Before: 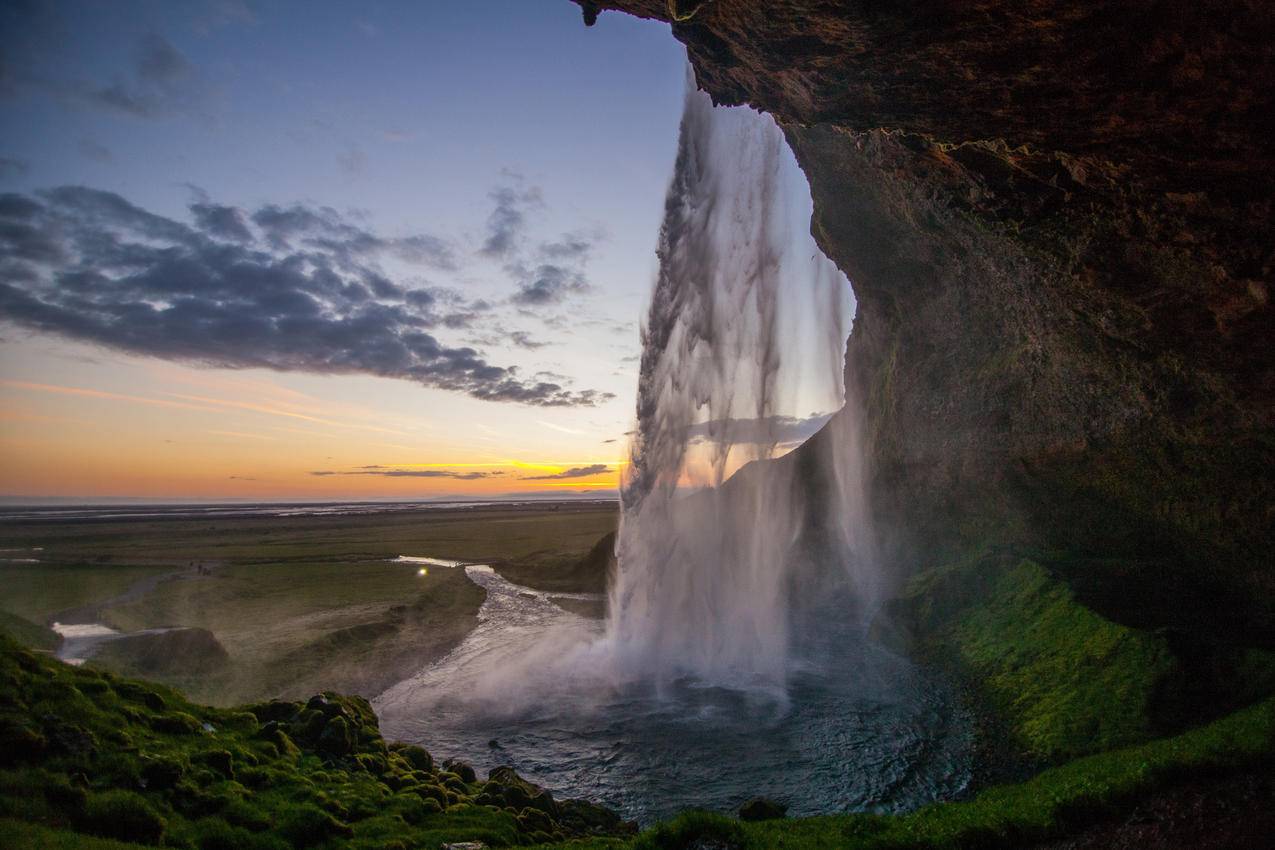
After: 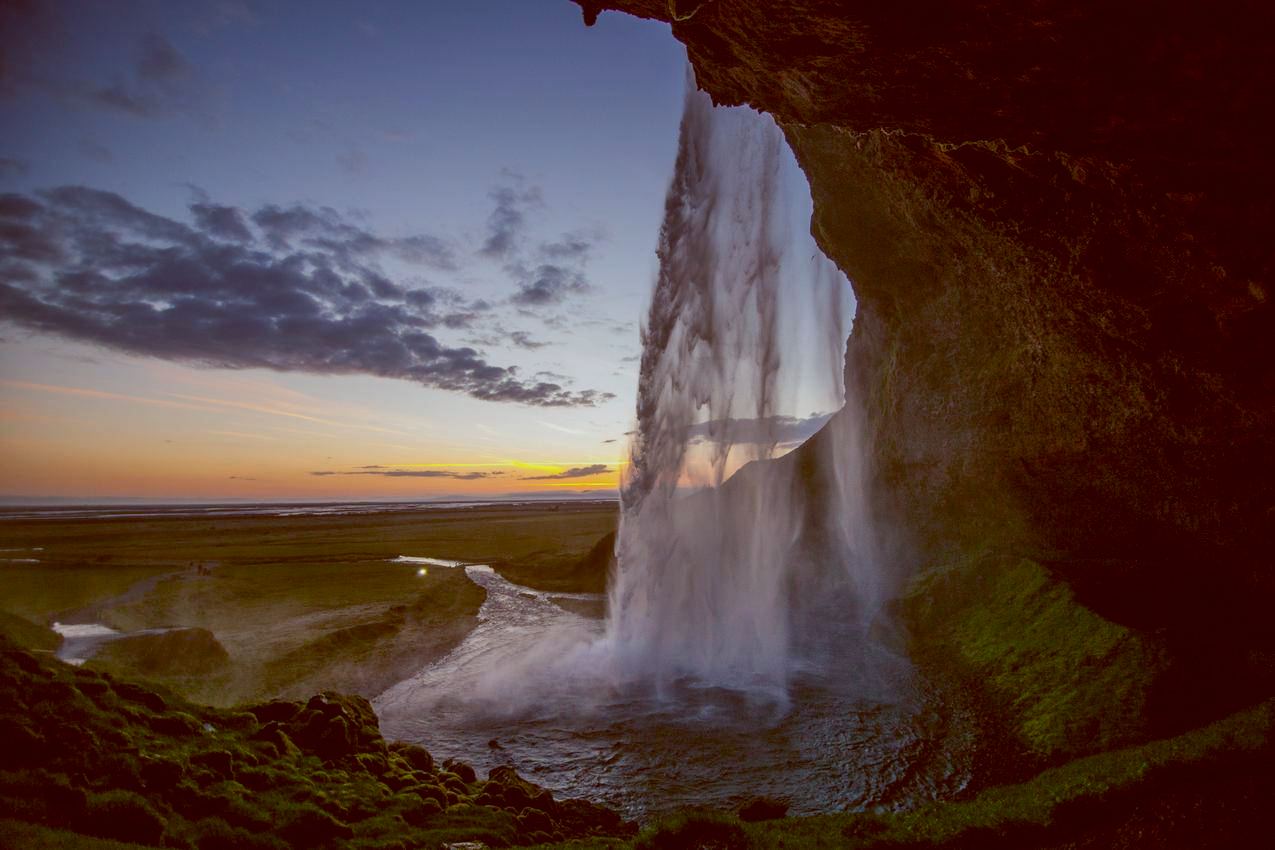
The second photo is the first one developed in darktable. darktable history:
color correction: highlights a* -2.73, highlights b* -2.09, shadows a* 2.41, shadows b* 2.73
graduated density: rotation -0.352°, offset 57.64
color balance: lift [1, 1.015, 1.004, 0.985], gamma [1, 0.958, 0.971, 1.042], gain [1, 0.956, 0.977, 1.044]
